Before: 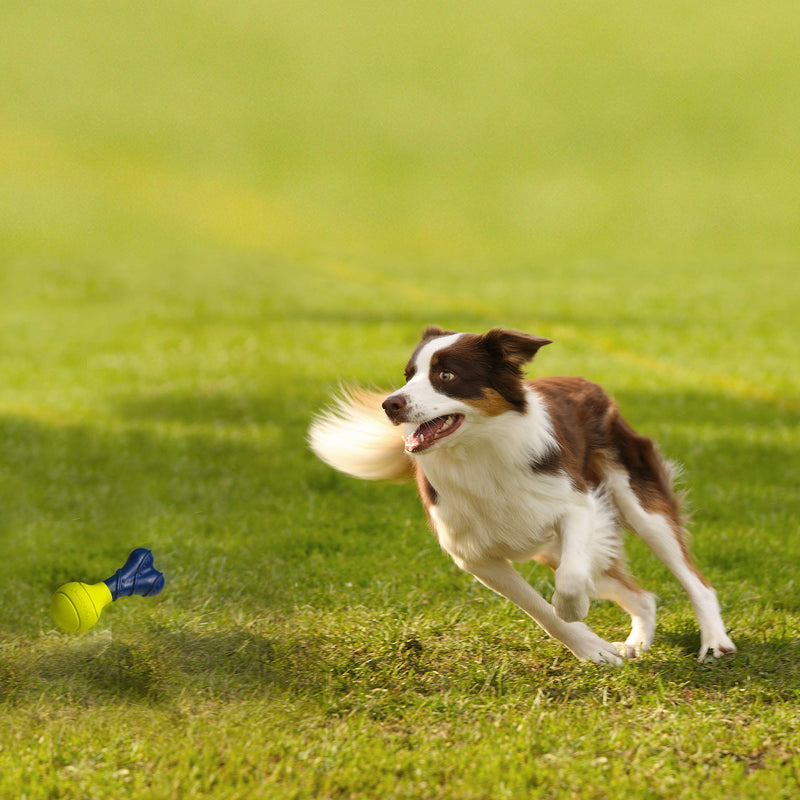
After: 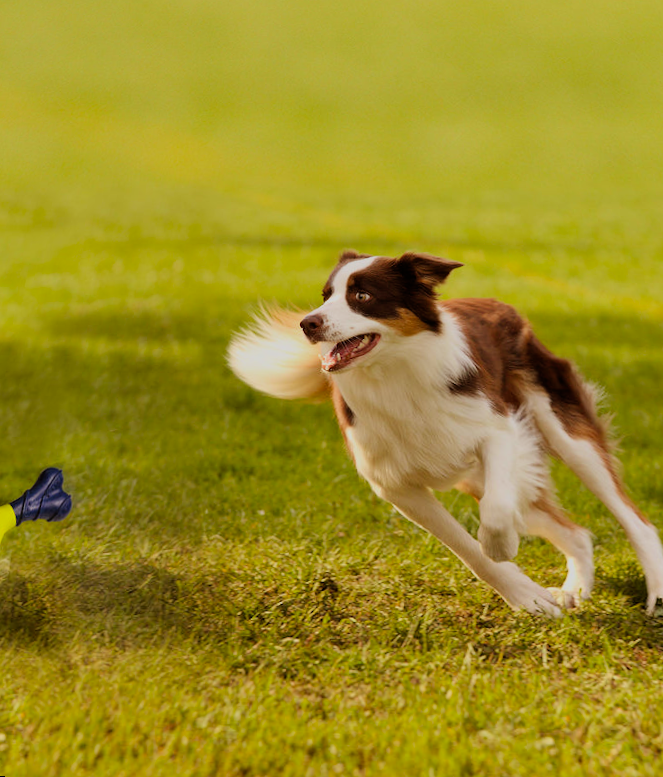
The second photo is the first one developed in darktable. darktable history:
filmic rgb: black relative exposure -7.65 EV, white relative exposure 4.56 EV, hardness 3.61, color science v6 (2022)
rotate and perspective: rotation 0.72°, lens shift (vertical) -0.352, lens shift (horizontal) -0.051, crop left 0.152, crop right 0.859, crop top 0.019, crop bottom 0.964
rgb levels: mode RGB, independent channels, levels [[0, 0.5, 1], [0, 0.521, 1], [0, 0.536, 1]]
